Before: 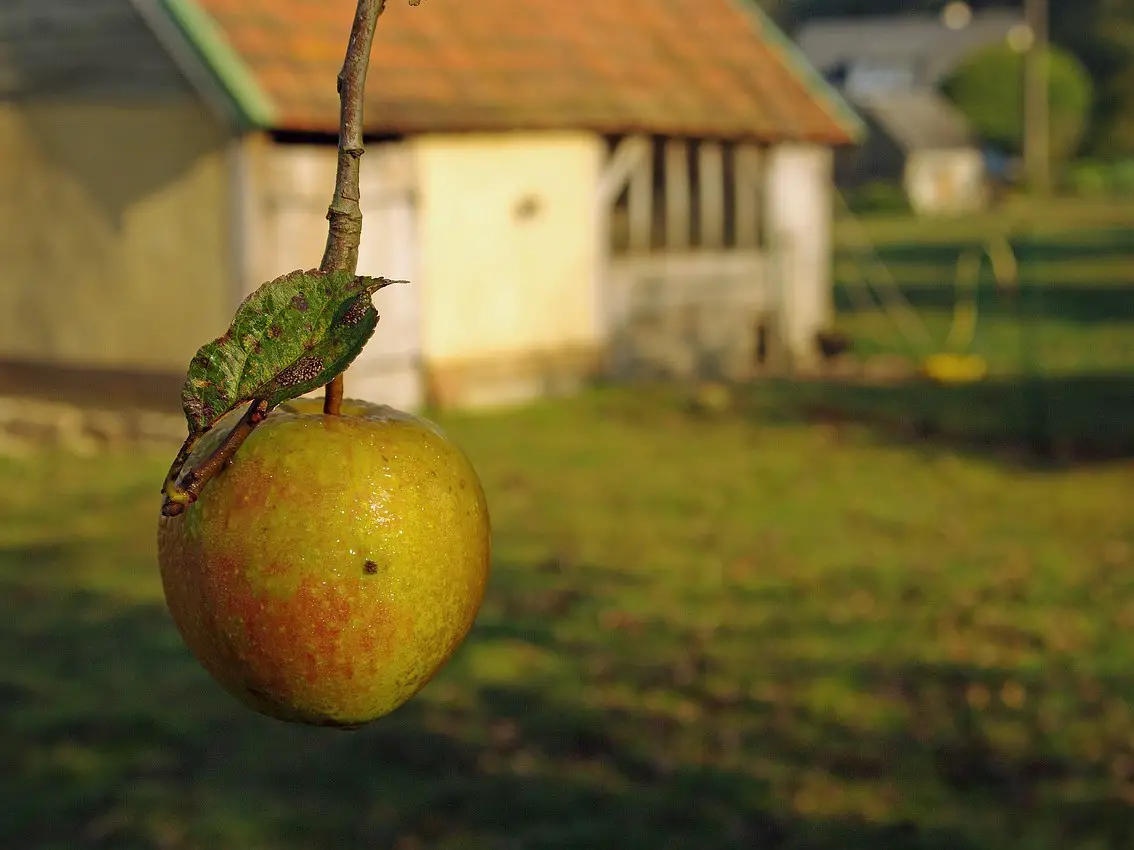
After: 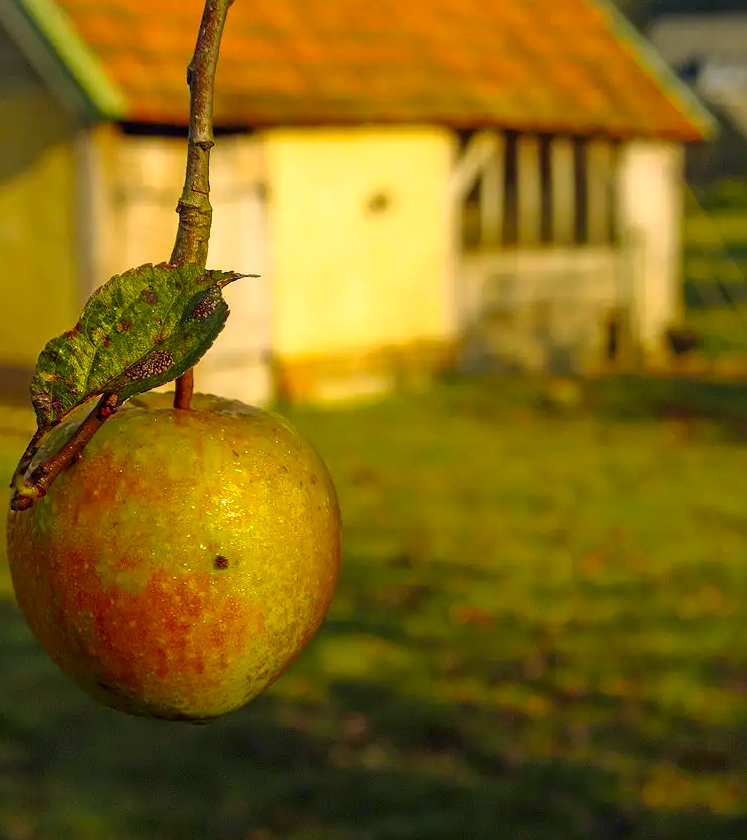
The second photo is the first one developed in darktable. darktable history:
color correction: highlights a* 2.72, highlights b* 22.8
tone curve: curves: ch0 [(0, 0.024) (0.119, 0.146) (0.474, 0.464) (0.718, 0.721) (0.817, 0.839) (1, 0.998)]; ch1 [(0, 0) (0.377, 0.416) (0.439, 0.451) (0.477, 0.477) (0.501, 0.497) (0.538, 0.544) (0.58, 0.602) (0.664, 0.676) (0.783, 0.804) (1, 1)]; ch2 [(0, 0) (0.38, 0.405) (0.463, 0.456) (0.498, 0.497) (0.524, 0.535) (0.578, 0.576) (0.648, 0.665) (1, 1)], color space Lab, independent channels, preserve colors none
tone equalizer: on, module defaults
contrast brightness saturation: contrast 0.08, saturation 0.2
white balance: emerald 1
local contrast: on, module defaults
rotate and perspective: rotation 0.174°, lens shift (vertical) 0.013, lens shift (horizontal) 0.019, shear 0.001, automatic cropping original format, crop left 0.007, crop right 0.991, crop top 0.016, crop bottom 0.997
crop and rotate: left 13.342%, right 19.991%
